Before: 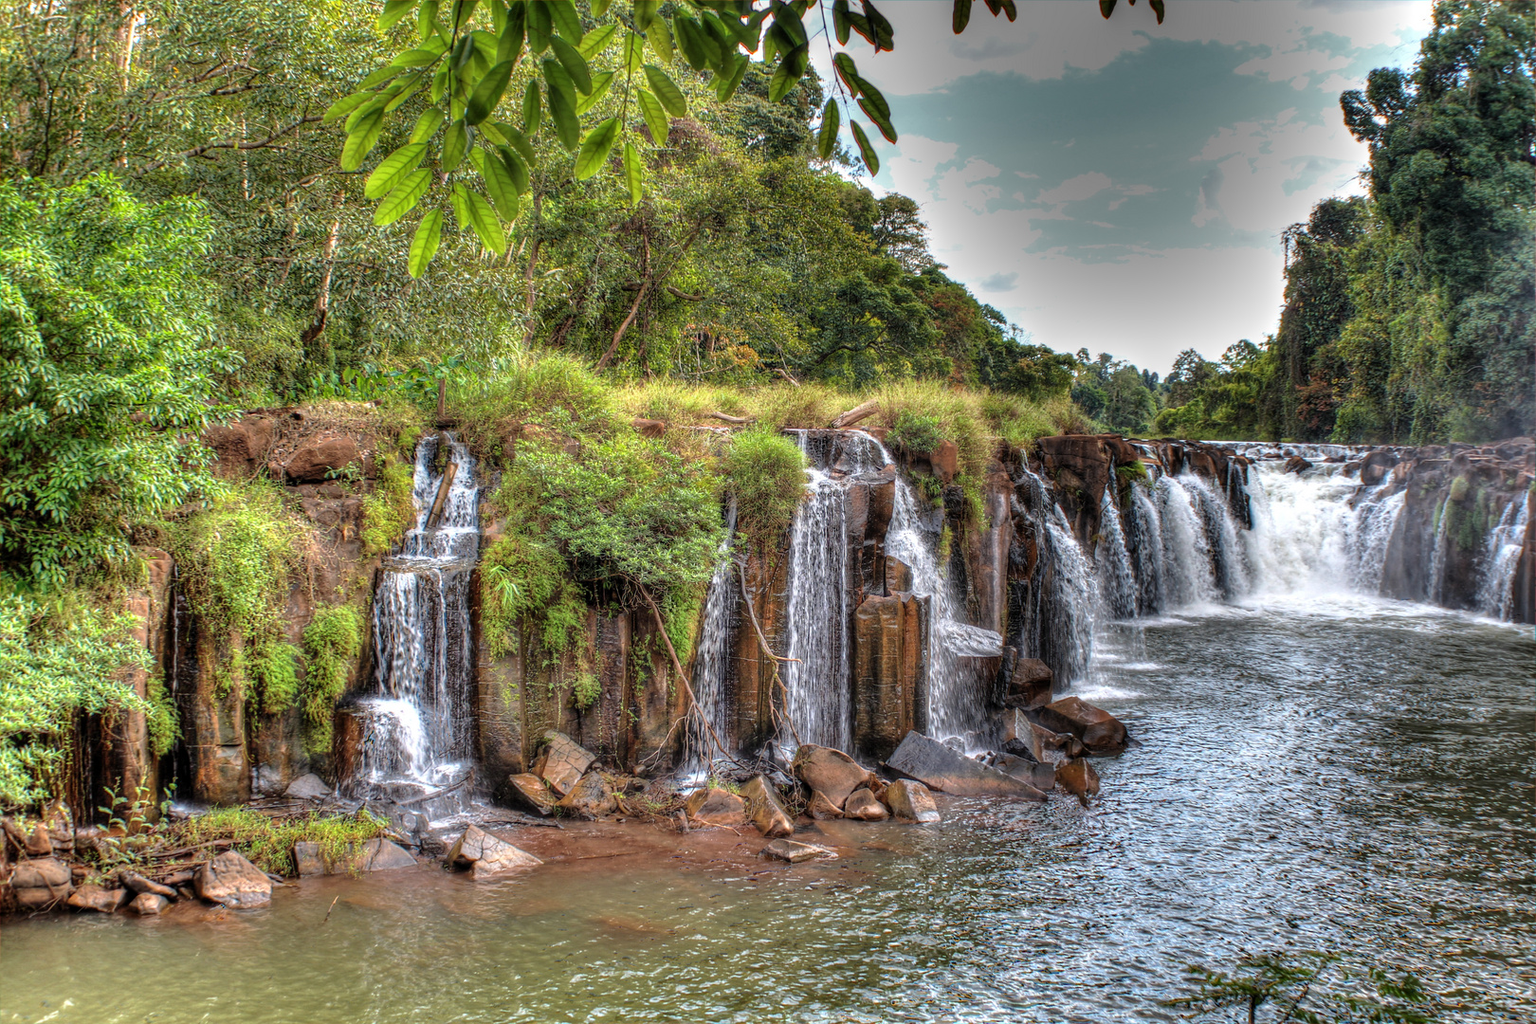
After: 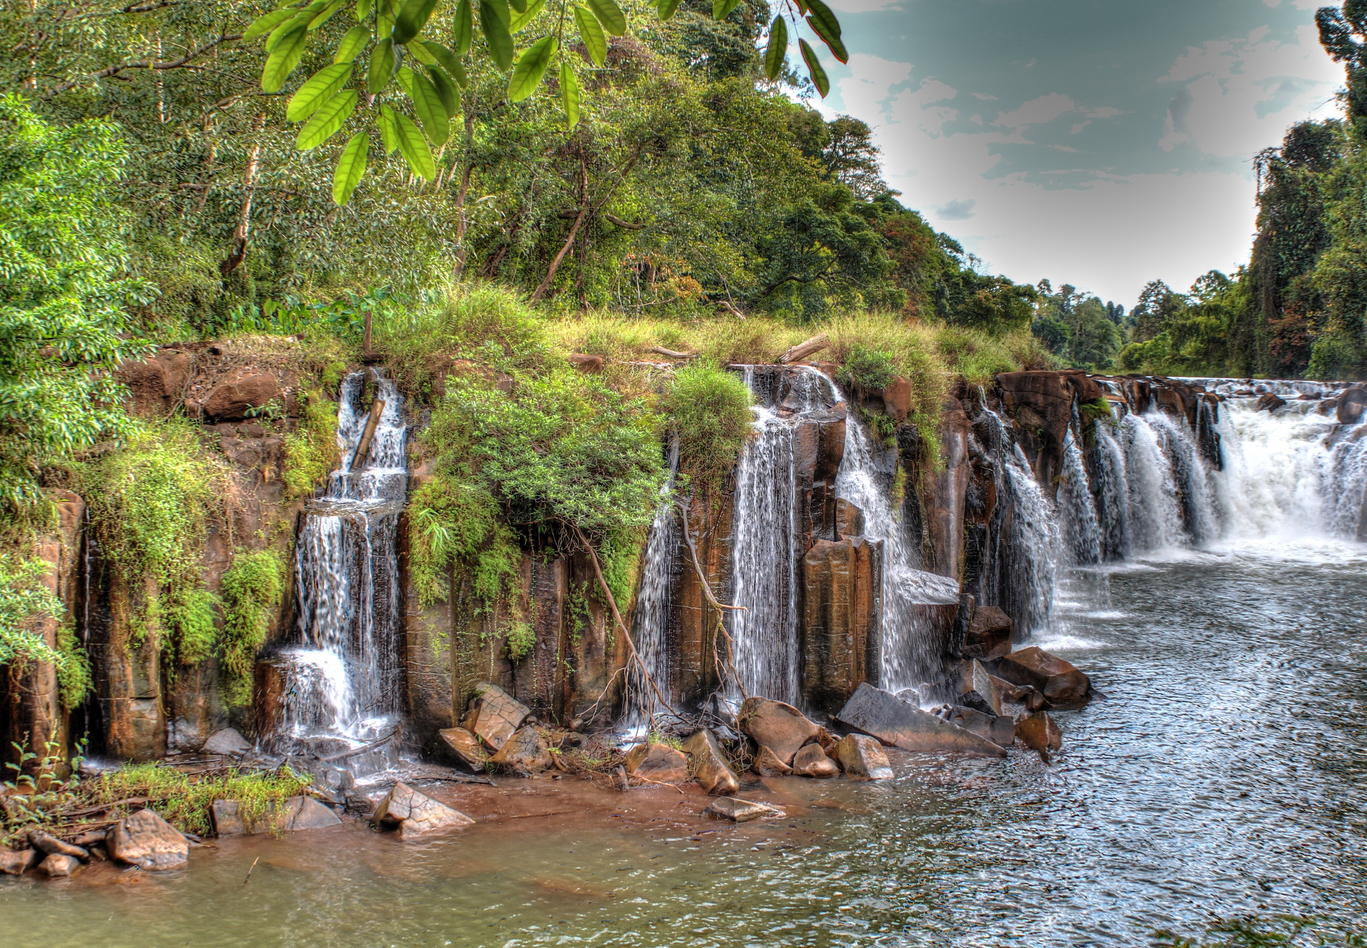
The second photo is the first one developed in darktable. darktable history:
crop: left 6.064%, top 8.149%, right 9.55%, bottom 4.057%
